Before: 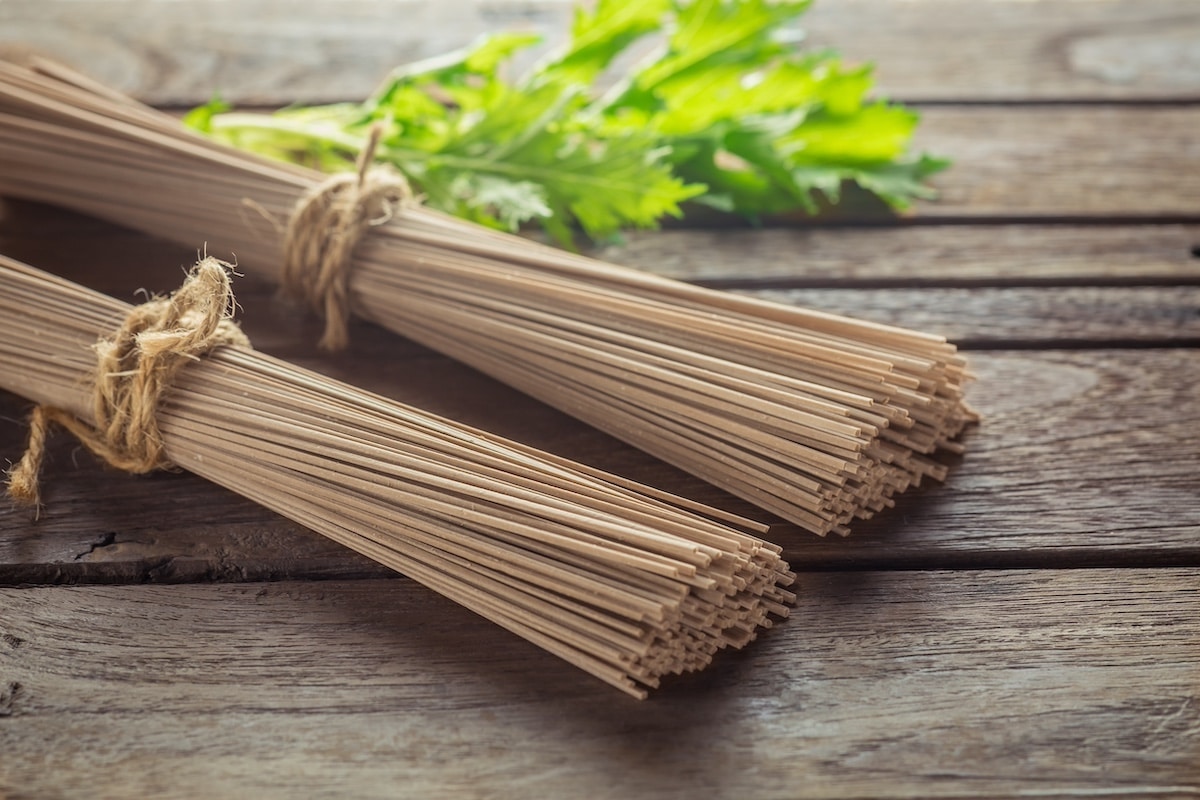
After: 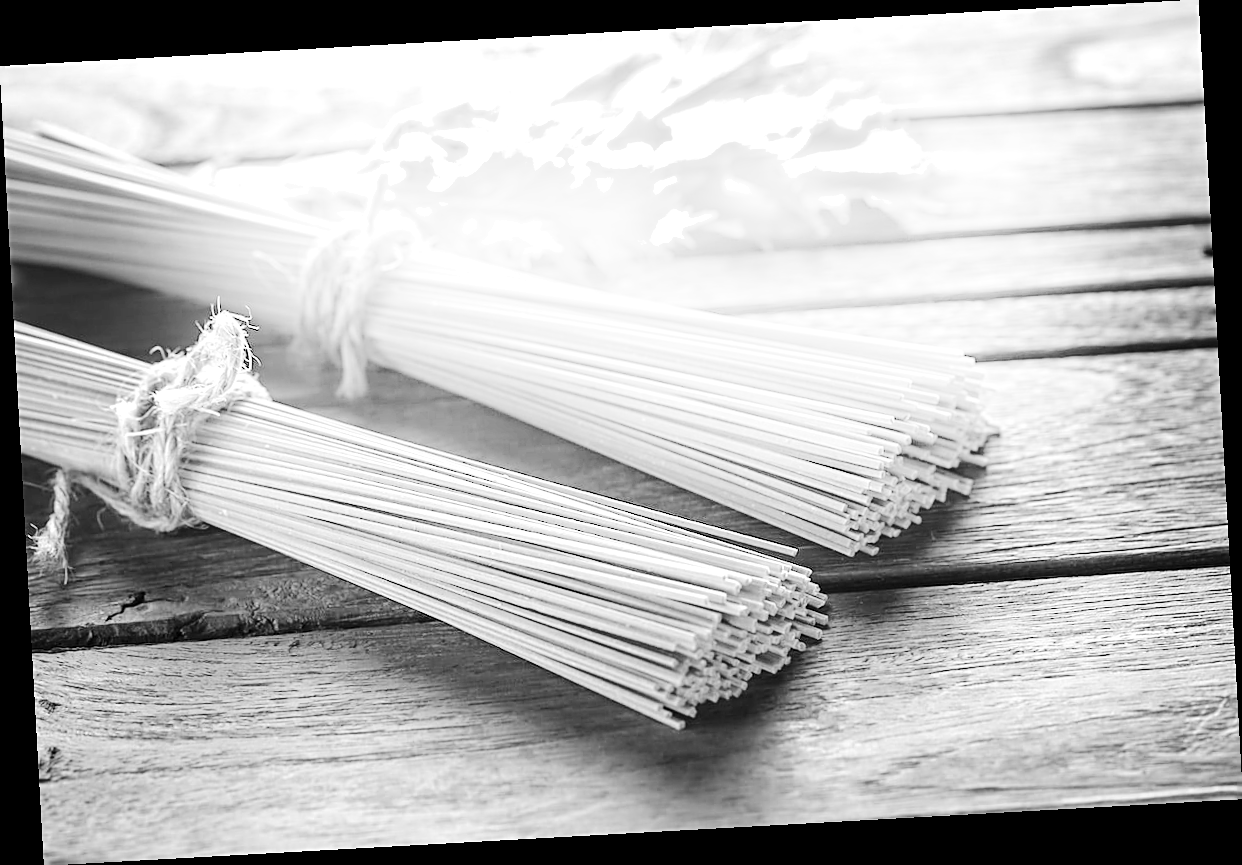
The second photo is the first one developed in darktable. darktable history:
exposure: black level correction 0, exposure 1.2 EV, compensate exposure bias true, compensate highlight preservation false
sharpen: on, module defaults
rotate and perspective: rotation -3.18°, automatic cropping off
tone curve: curves: ch0 [(0.014, 0) (0.13, 0.09) (0.227, 0.211) (0.346, 0.388) (0.499, 0.598) (0.662, 0.76) (0.795, 0.846) (1, 0.969)]; ch1 [(0, 0) (0.366, 0.367) (0.447, 0.417) (0.473, 0.484) (0.504, 0.502) (0.525, 0.518) (0.564, 0.548) (0.639, 0.643) (1, 1)]; ch2 [(0, 0) (0.333, 0.346) (0.375, 0.375) (0.424, 0.43) (0.476, 0.498) (0.496, 0.505) (0.517, 0.515) (0.542, 0.564) (0.583, 0.6) (0.64, 0.622) (0.723, 0.676) (1, 1)], color space Lab, independent channels, preserve colors none
shadows and highlights: shadows -21.3, highlights 100, soften with gaussian
monochrome: on, module defaults
